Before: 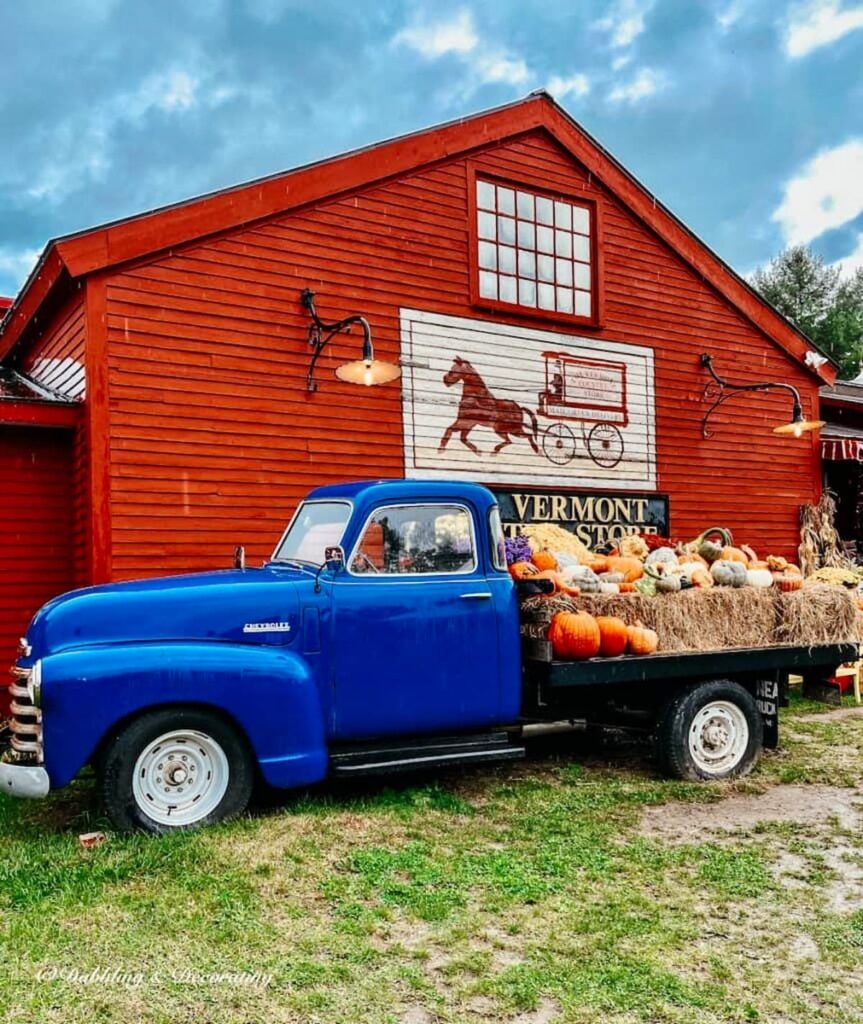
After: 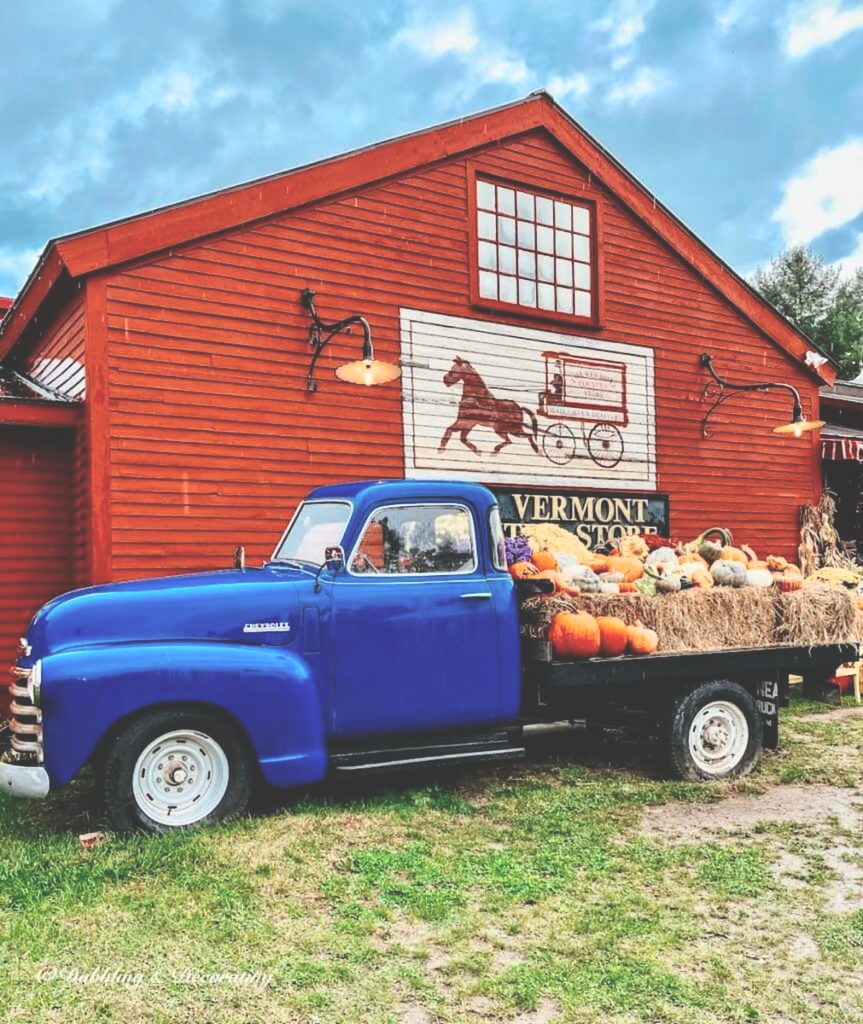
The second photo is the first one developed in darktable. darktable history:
tone curve: curves: ch0 [(0, 0) (0.003, 0.019) (0.011, 0.019) (0.025, 0.026) (0.044, 0.043) (0.069, 0.066) (0.1, 0.095) (0.136, 0.133) (0.177, 0.181) (0.224, 0.233) (0.277, 0.302) (0.335, 0.375) (0.399, 0.452) (0.468, 0.532) (0.543, 0.609) (0.623, 0.695) (0.709, 0.775) (0.801, 0.865) (0.898, 0.932) (1, 1)], color space Lab, independent channels, preserve colors none
exposure: black level correction -0.032, compensate exposure bias true, compensate highlight preservation false
